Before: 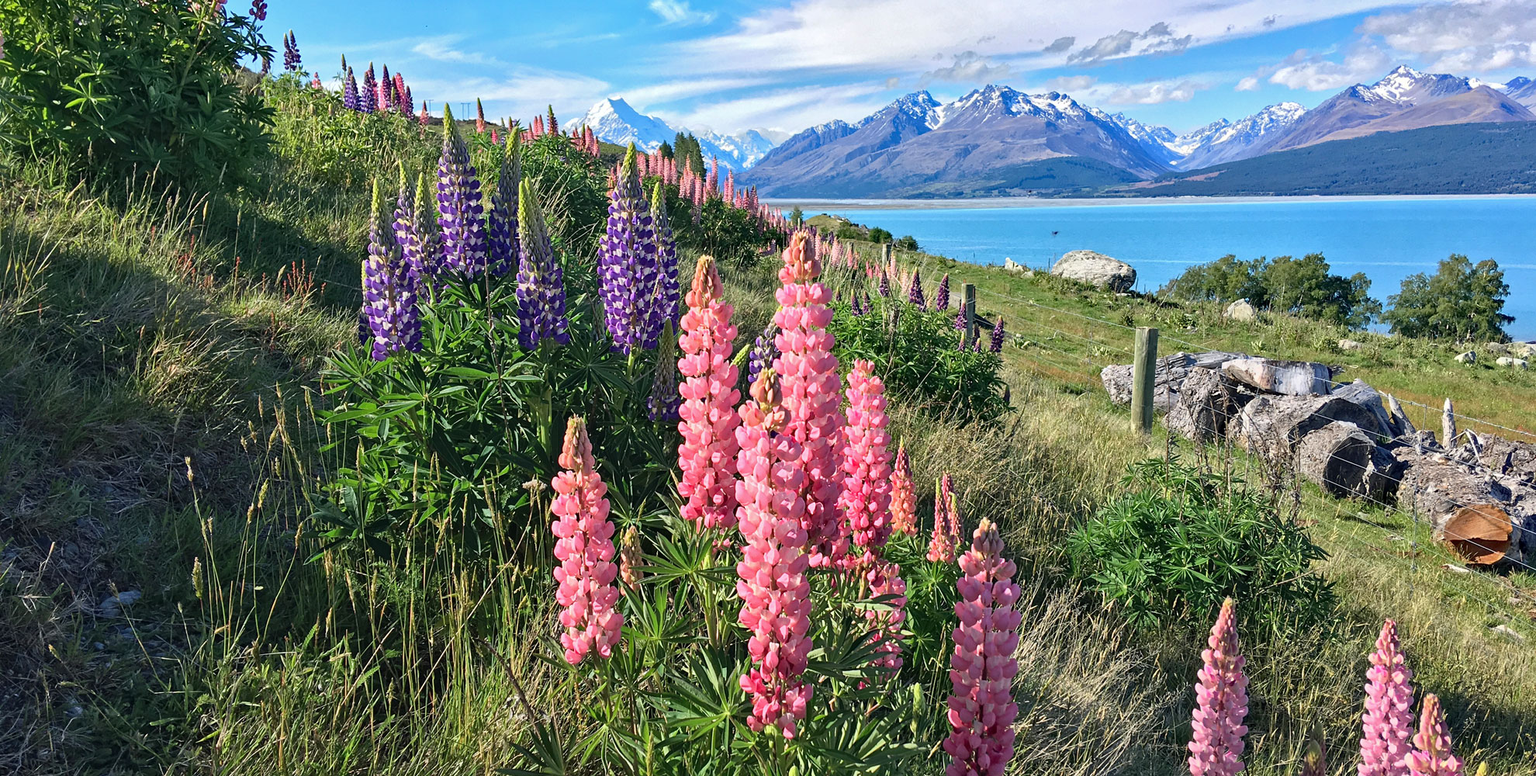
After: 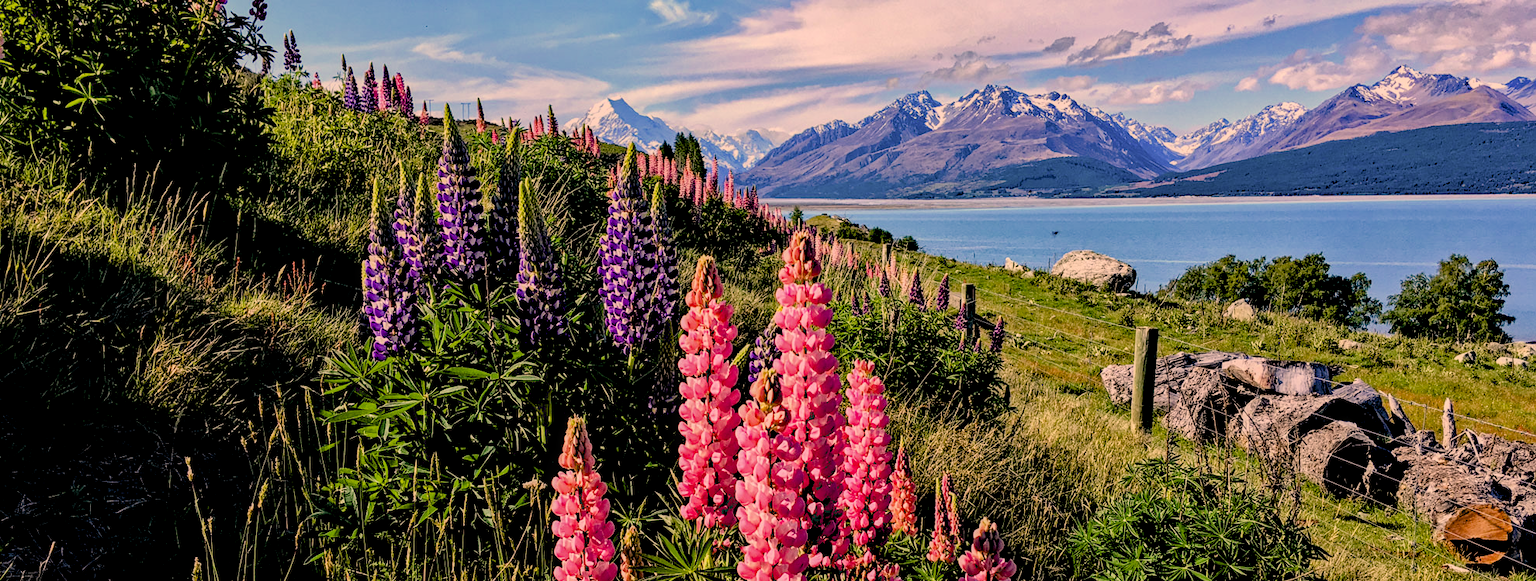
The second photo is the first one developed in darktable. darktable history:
local contrast: detail 130%
exposure: black level correction 0.056, compensate highlight preservation false
color correction: highlights a* 17.88, highlights b* 18.79
haze removal: adaptive false
crop: bottom 24.967%
filmic rgb: black relative exposure -4.88 EV, hardness 2.82
